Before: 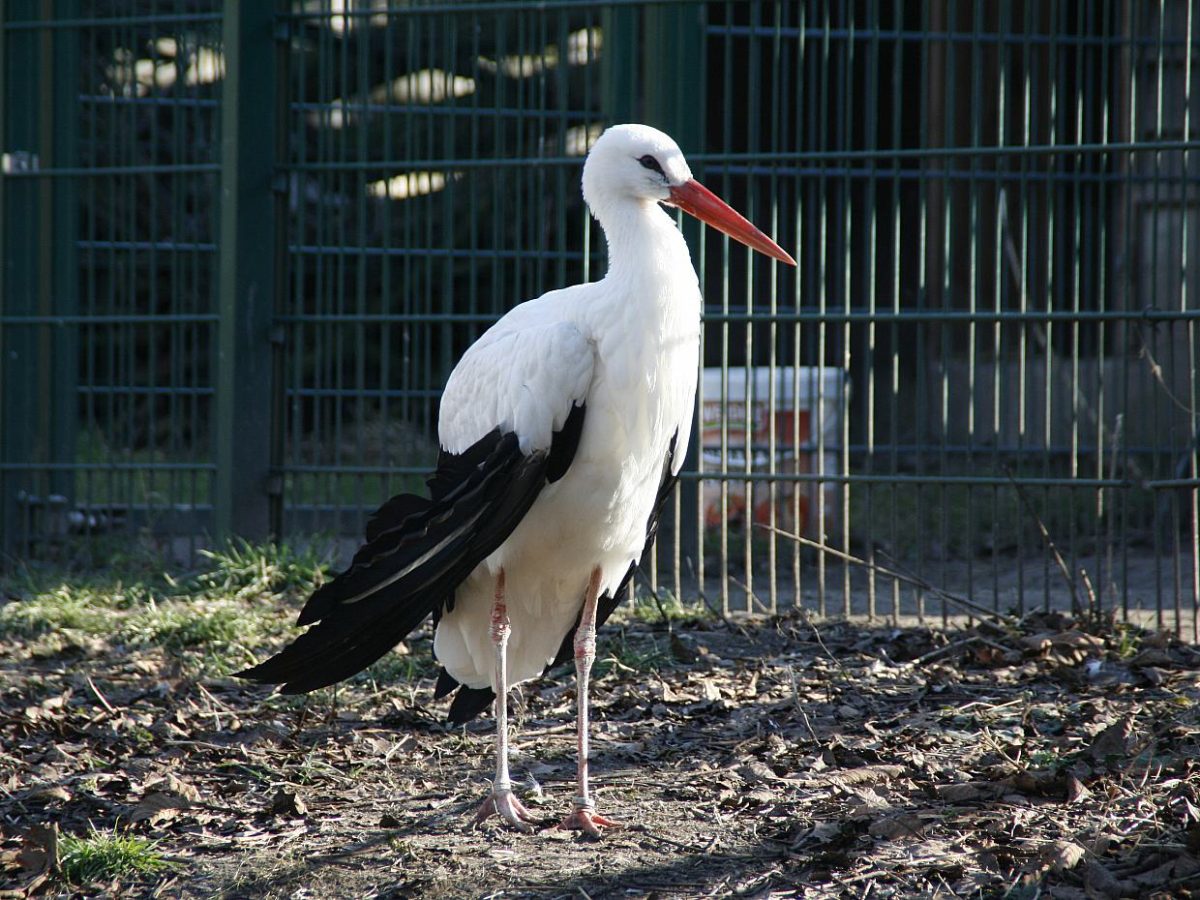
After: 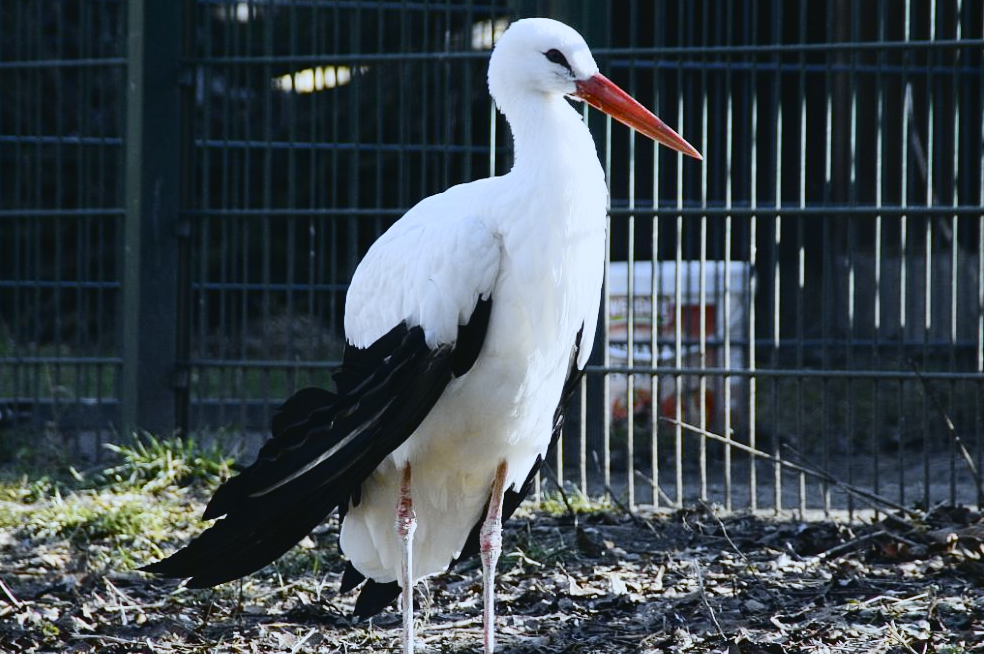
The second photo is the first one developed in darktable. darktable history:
tone curve: curves: ch0 [(0, 0.03) (0.113, 0.087) (0.207, 0.184) (0.515, 0.612) (0.712, 0.793) (1, 0.946)]; ch1 [(0, 0) (0.172, 0.123) (0.317, 0.279) (0.407, 0.401) (0.476, 0.482) (0.505, 0.499) (0.534, 0.534) (0.632, 0.645) (0.726, 0.745) (1, 1)]; ch2 [(0, 0) (0.411, 0.424) (0.505, 0.505) (0.521, 0.524) (0.541, 0.569) (0.65, 0.699) (1, 1)], color space Lab, independent channels, preserve colors none
white balance: red 0.931, blue 1.11
crop: left 7.856%, top 11.836%, right 10.12%, bottom 15.387%
